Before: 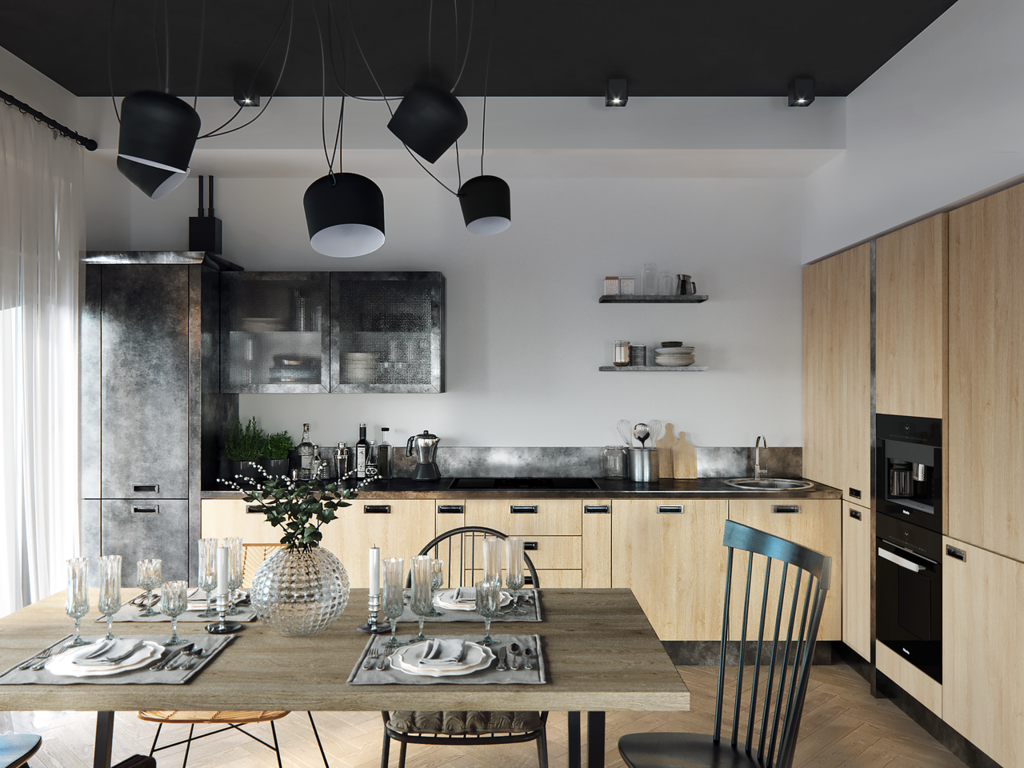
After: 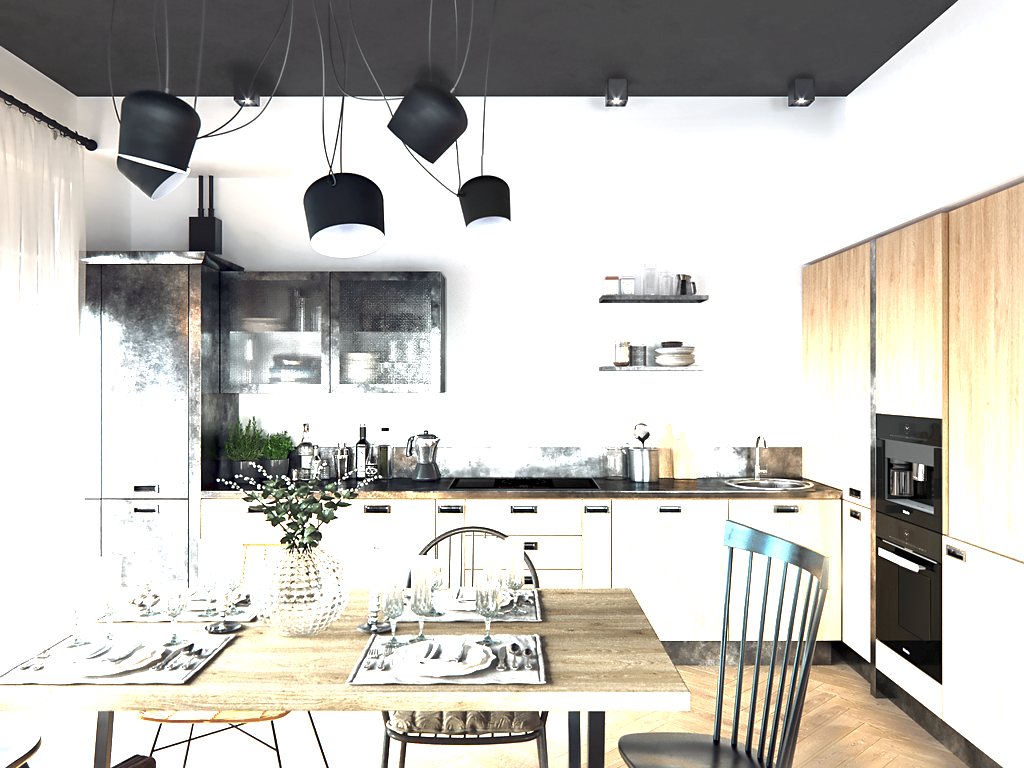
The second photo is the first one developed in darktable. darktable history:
exposure: exposure 2.04 EV, compensate highlight preservation false
sharpen: amount 0.2
local contrast: mode bilateral grid, contrast 20, coarseness 100, detail 150%, midtone range 0.2
